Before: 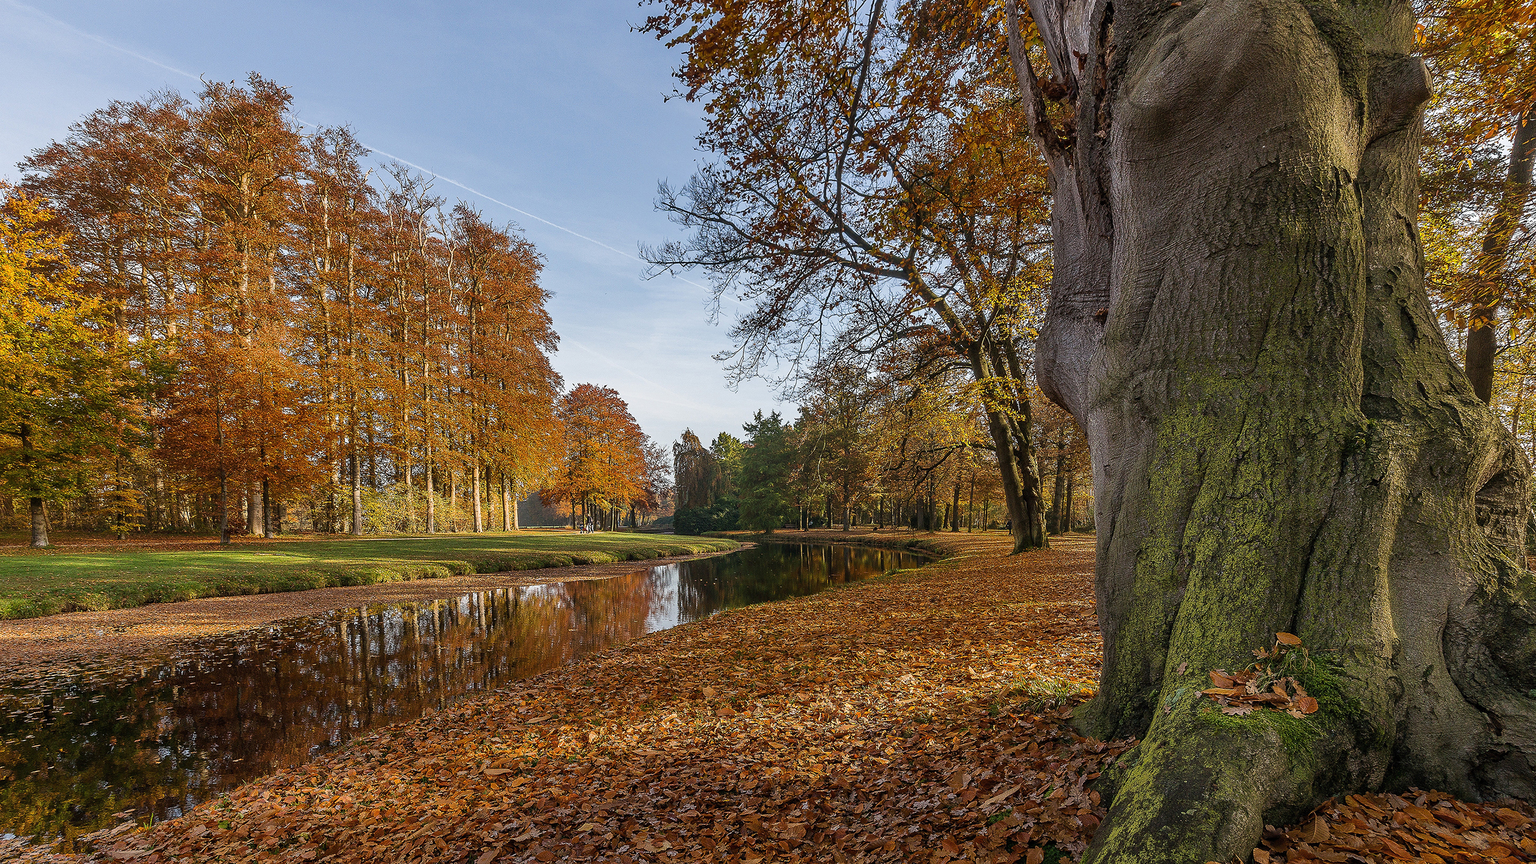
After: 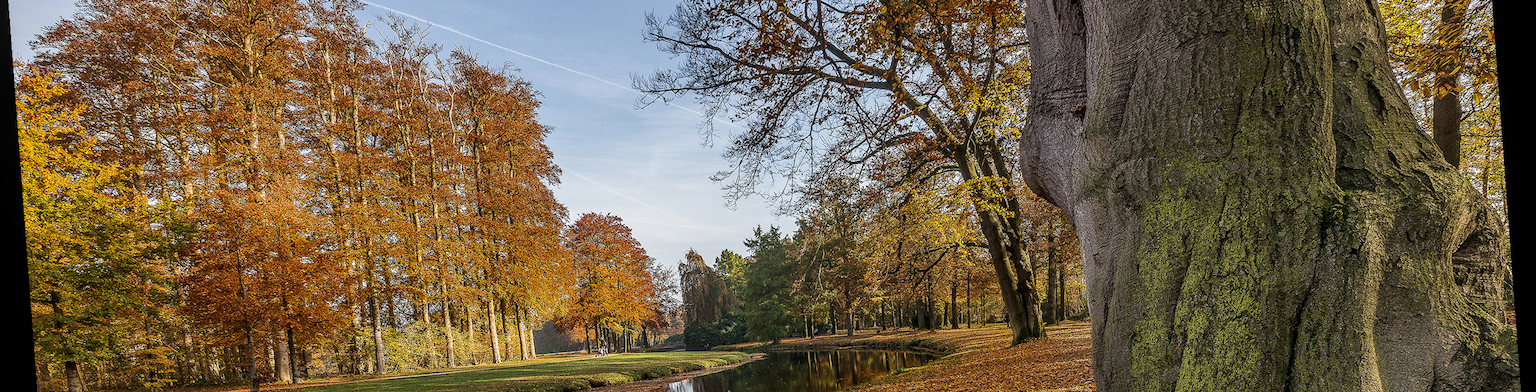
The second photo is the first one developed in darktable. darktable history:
crop and rotate: top 23.84%, bottom 34.294%
white balance: red 1, blue 1
rotate and perspective: rotation -4.25°, automatic cropping off
local contrast: on, module defaults
